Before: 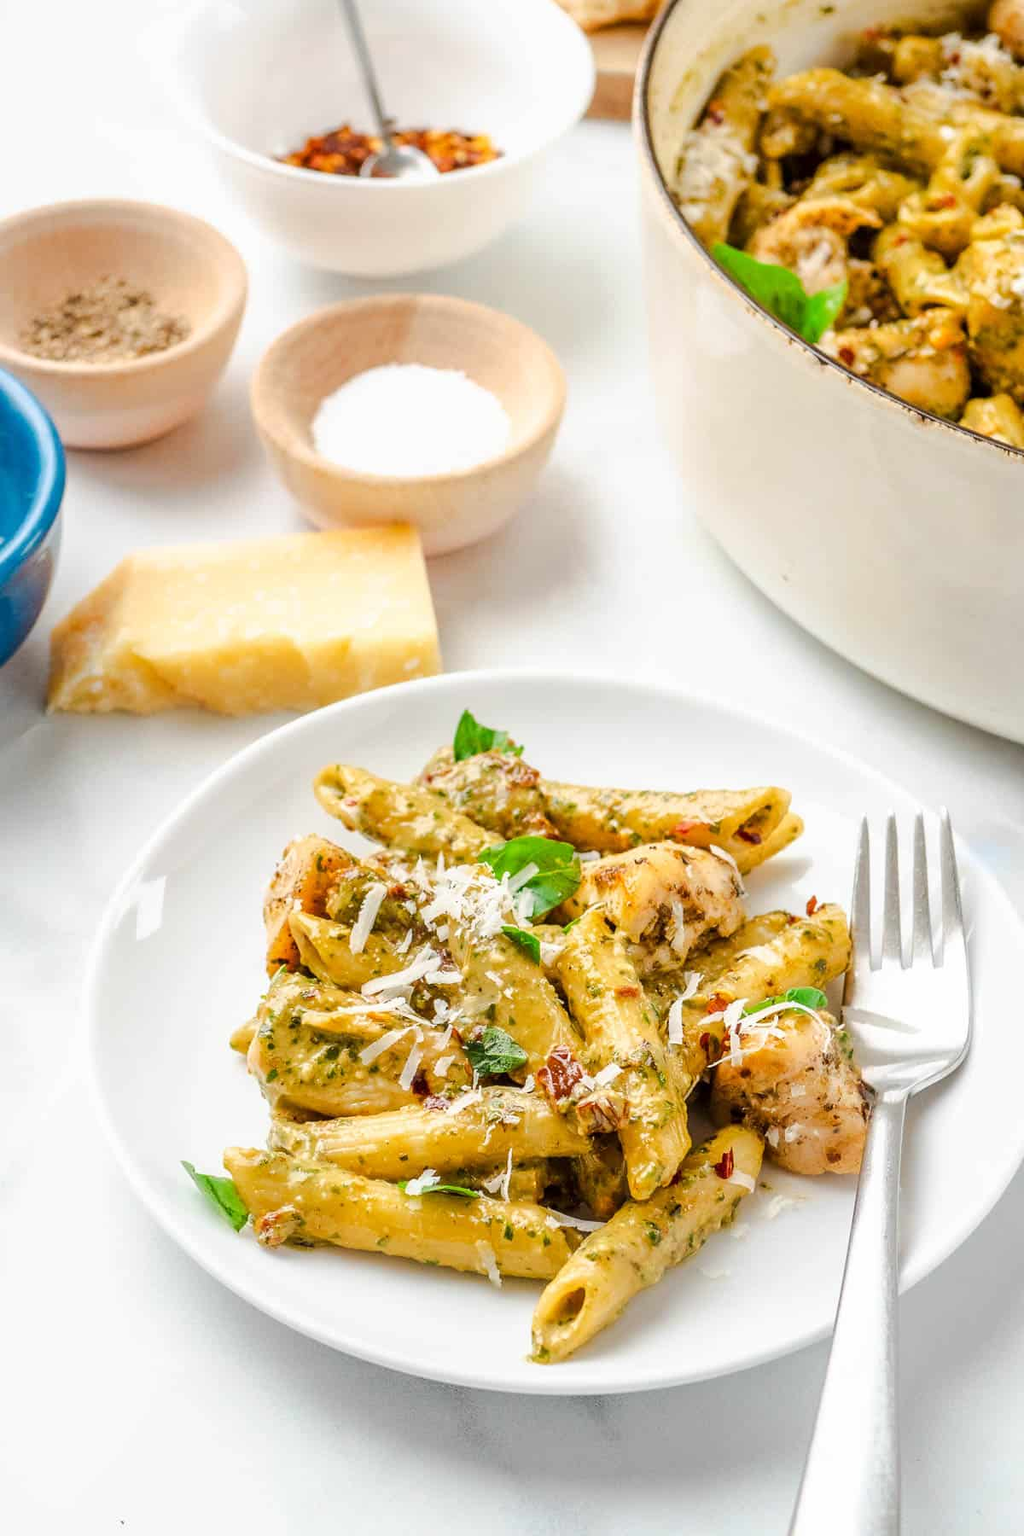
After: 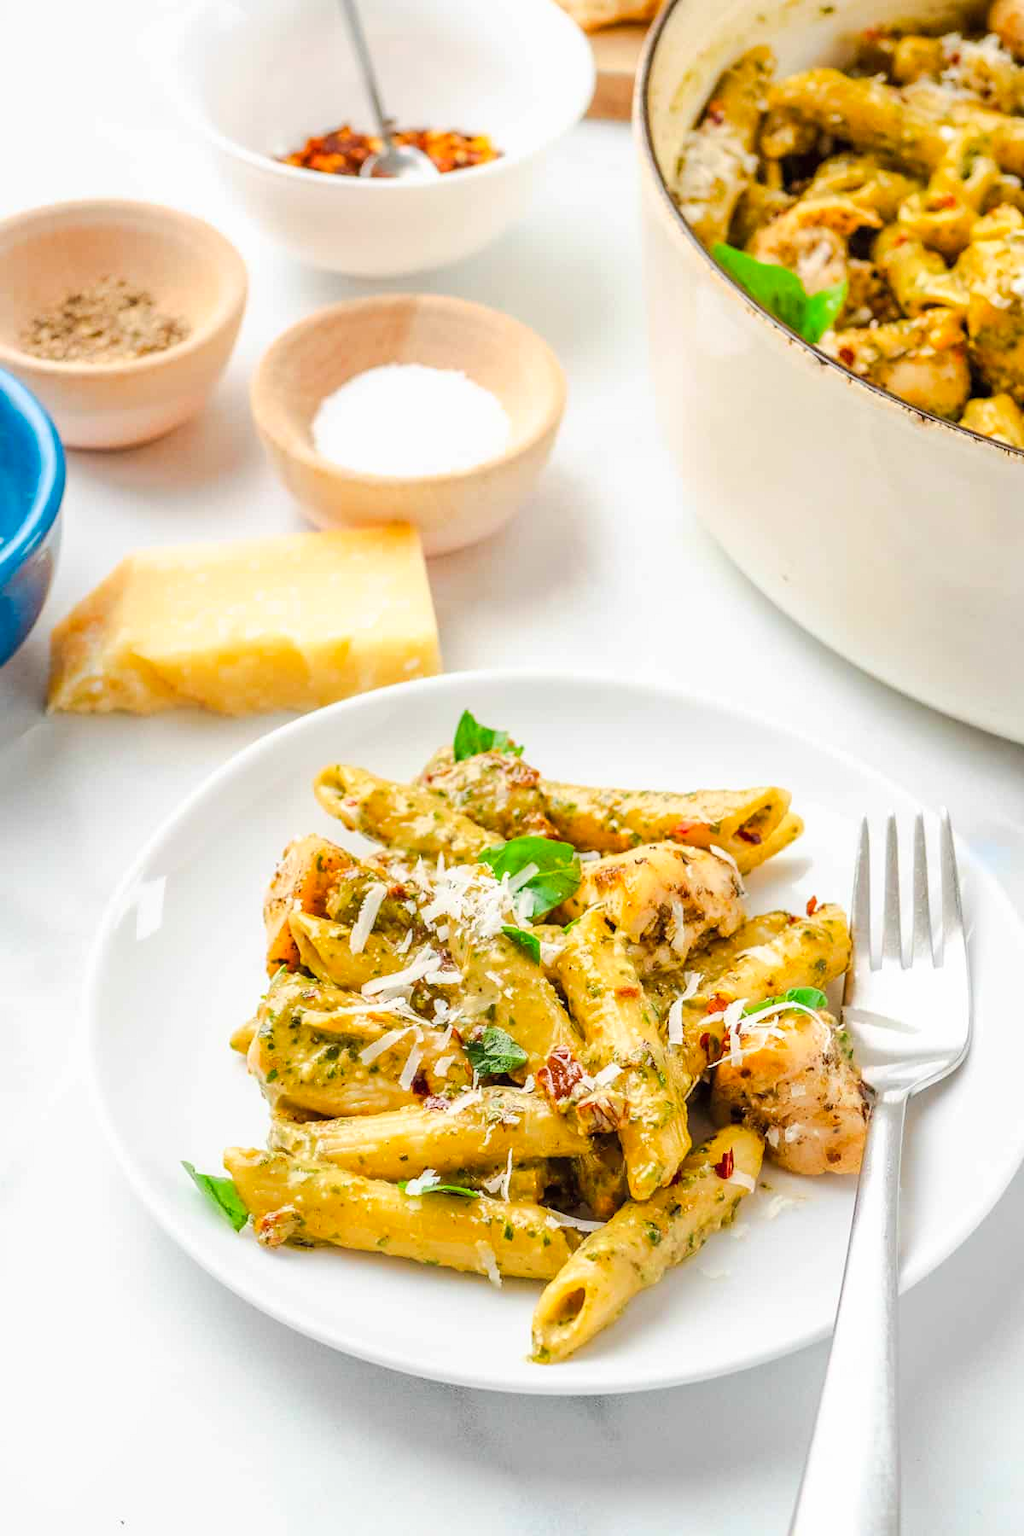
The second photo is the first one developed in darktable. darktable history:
contrast brightness saturation: contrast 0.073, brightness 0.07, saturation 0.18
